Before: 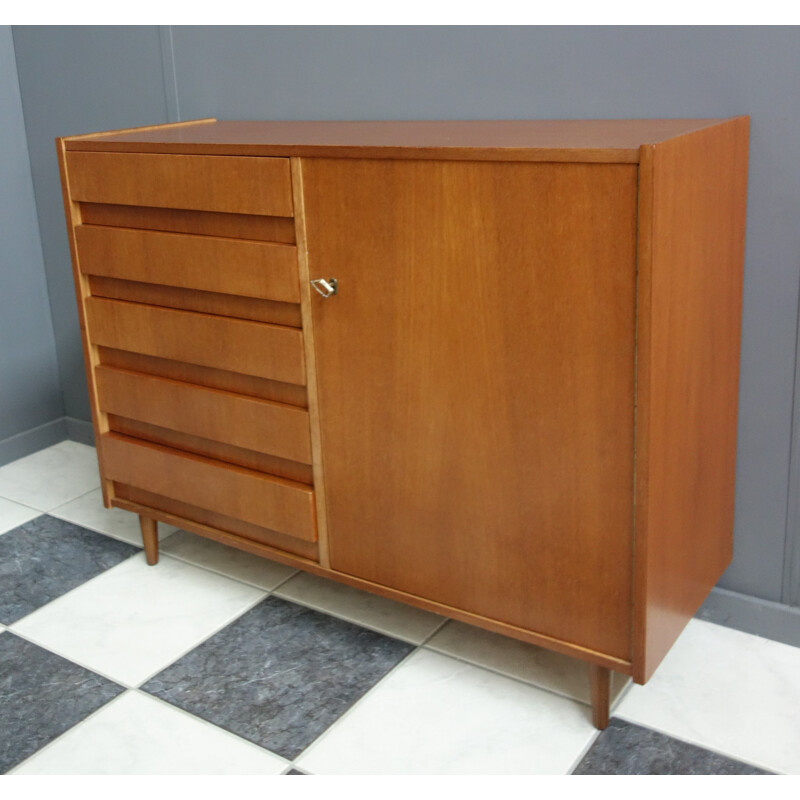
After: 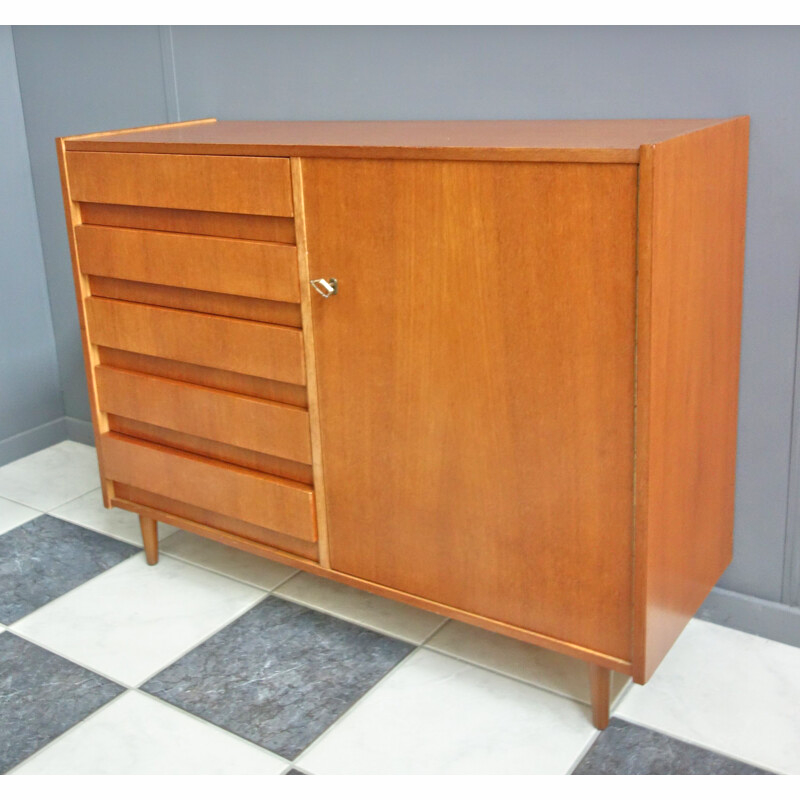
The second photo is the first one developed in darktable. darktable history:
tone equalizer: -8 EV 1.98 EV, -7 EV 1.99 EV, -6 EV 1.99 EV, -5 EV 1.98 EV, -4 EV 1.98 EV, -3 EV 1.5 EV, -2 EV 0.972 EV, -1 EV 0.487 EV
